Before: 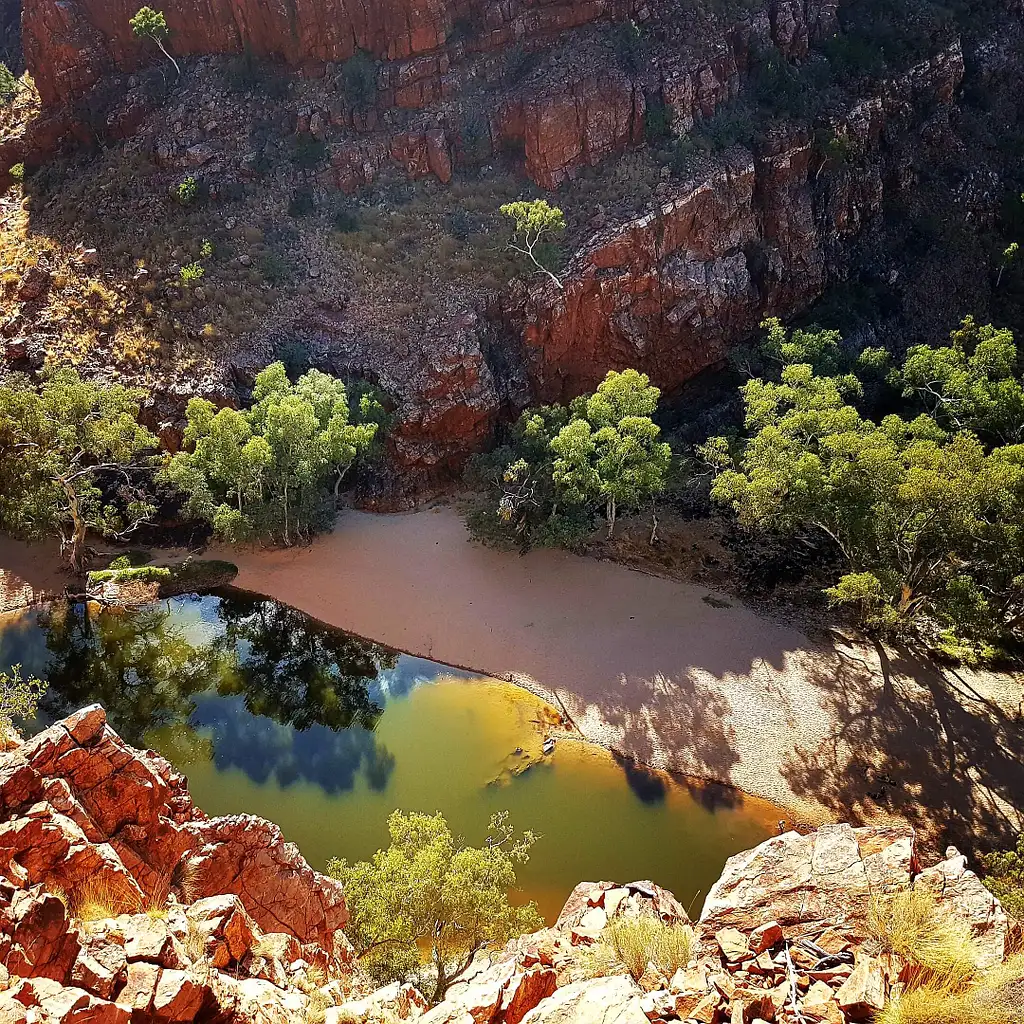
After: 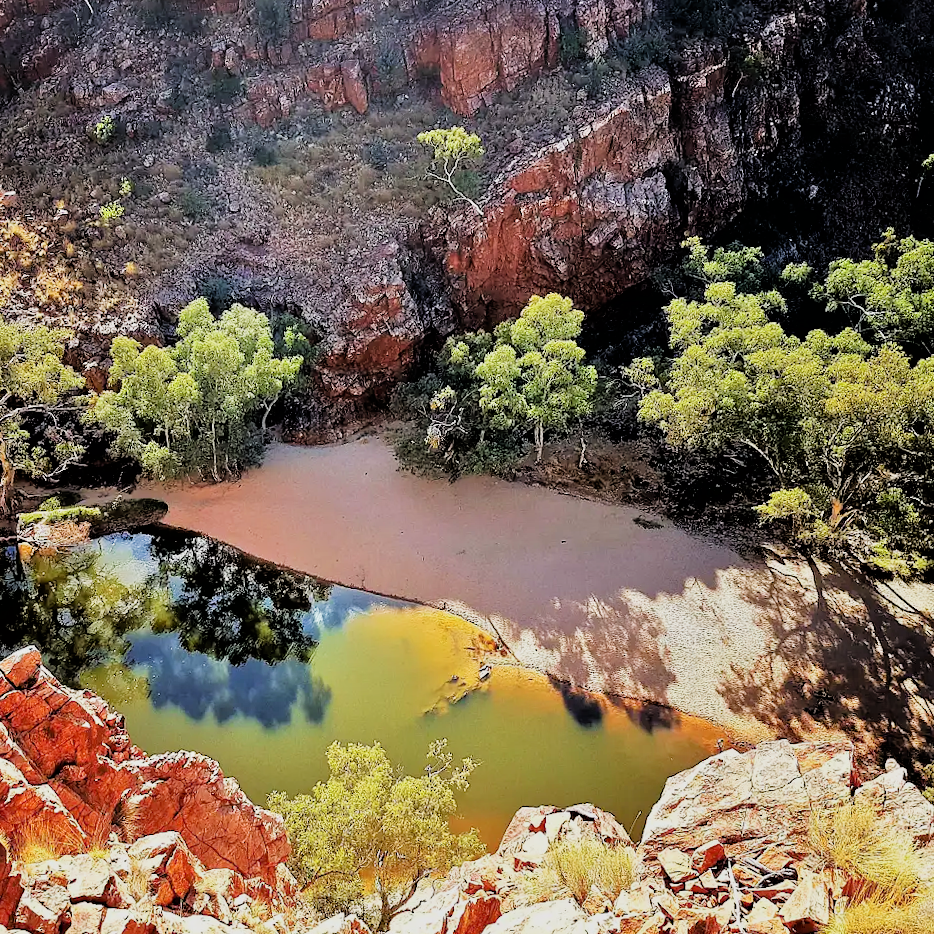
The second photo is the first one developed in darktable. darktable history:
tone equalizer: -7 EV 0.15 EV, -6 EV 0.6 EV, -5 EV 1.15 EV, -4 EV 1.33 EV, -3 EV 1.15 EV, -2 EV 0.6 EV, -1 EV 0.15 EV, mask exposure compensation -0.5 EV
crop and rotate: angle 1.96°, left 5.673%, top 5.673%
filmic rgb: black relative exposure -5 EV, hardness 2.88, contrast 1.3, highlights saturation mix -30%
